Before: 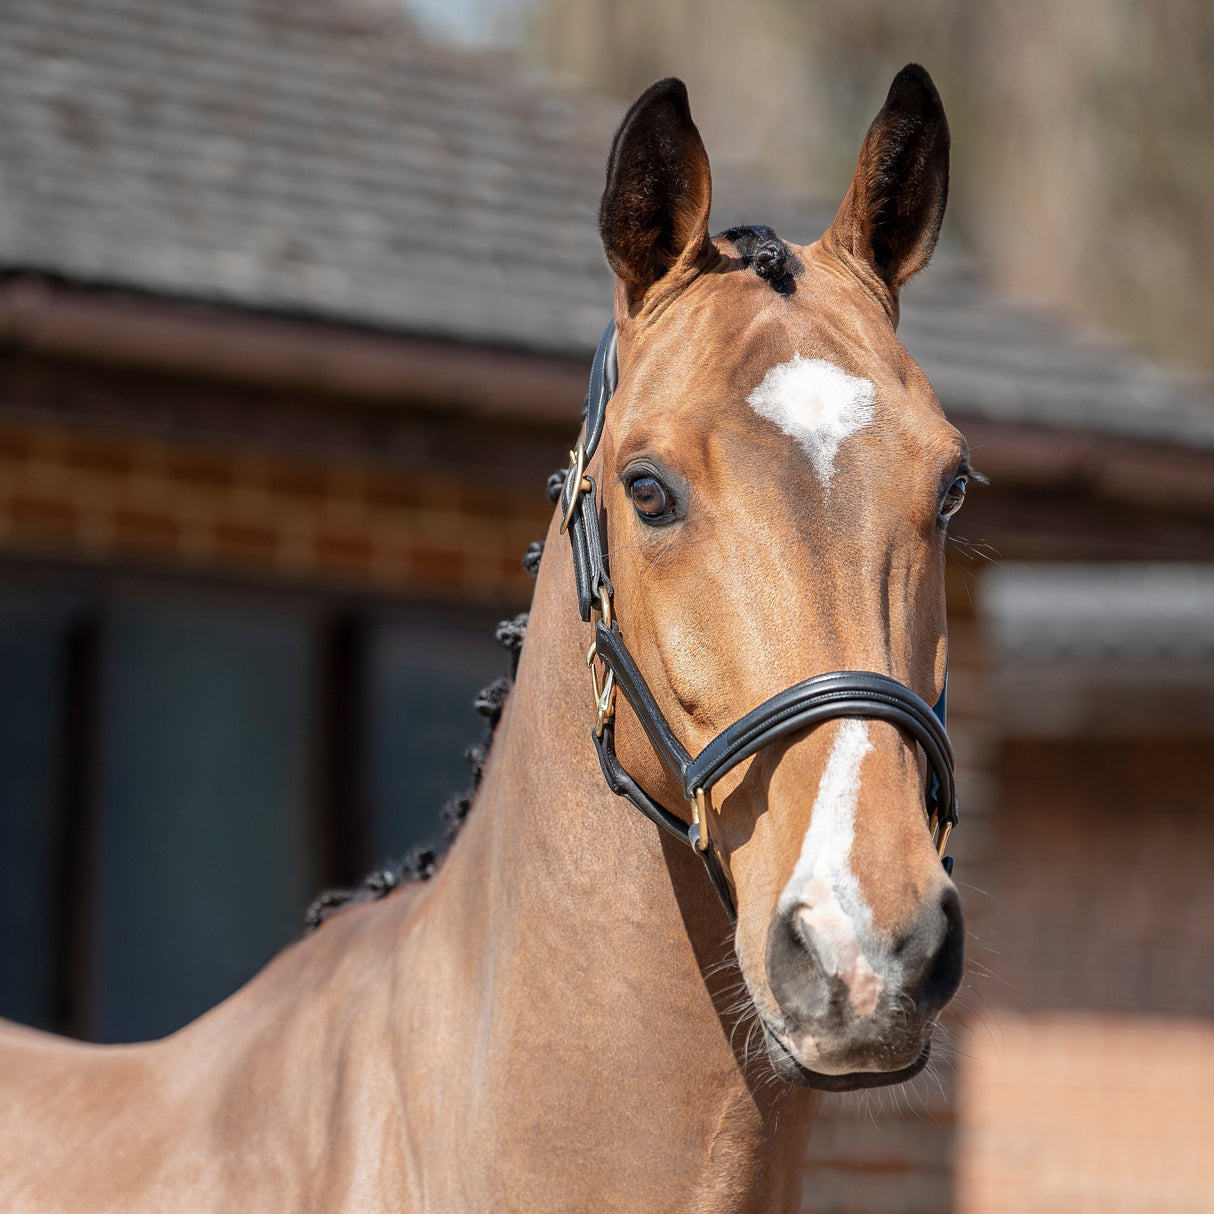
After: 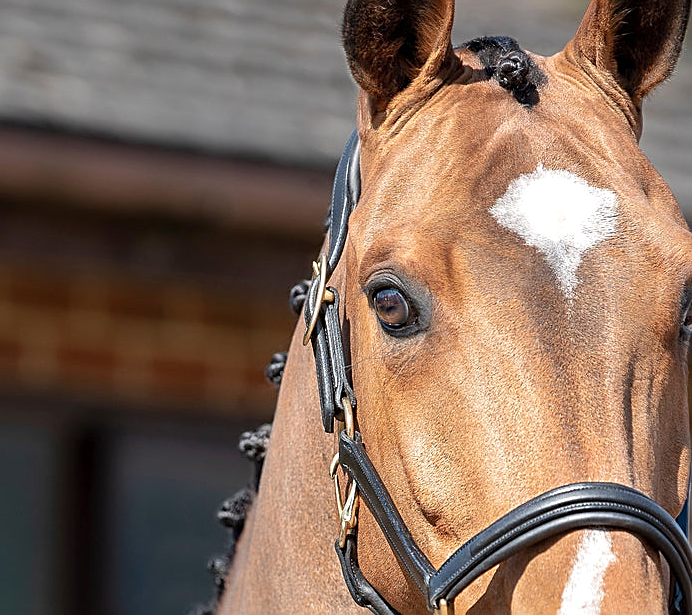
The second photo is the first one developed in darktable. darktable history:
crop: left 21.183%, top 15.608%, right 21.752%, bottom 33.707%
exposure: exposure 0.2 EV, compensate highlight preservation false
sharpen: amount 0.556
